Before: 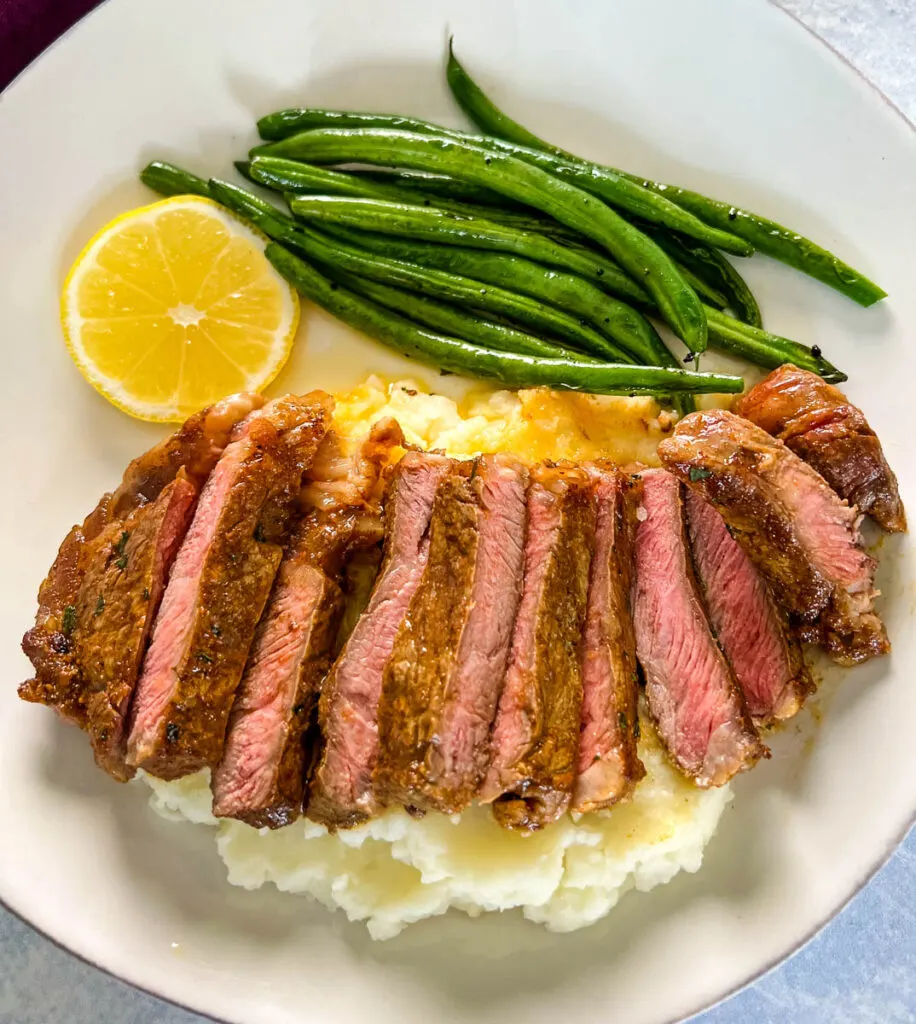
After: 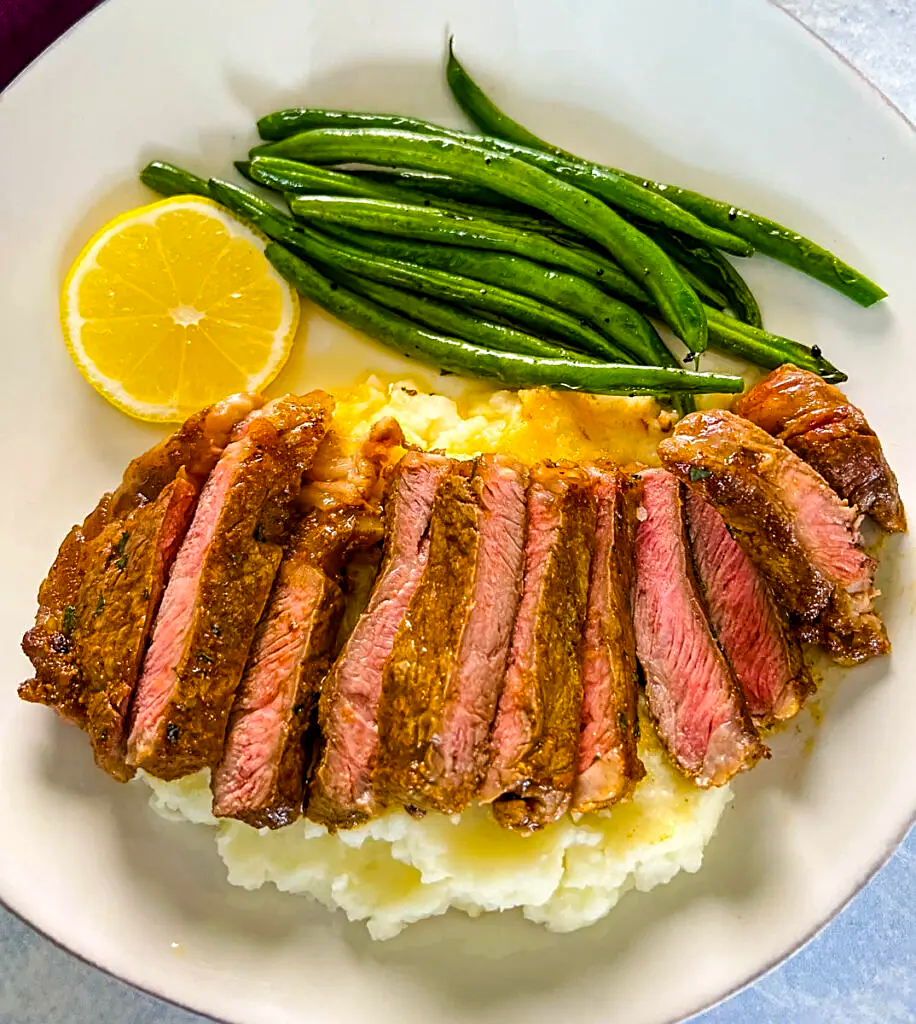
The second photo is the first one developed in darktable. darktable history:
color balance rgb: linear chroma grading › global chroma 0.91%, perceptual saturation grading › global saturation 25.625%
sharpen: on, module defaults
local contrast: mode bilateral grid, contrast 14, coarseness 37, detail 104%, midtone range 0.2
